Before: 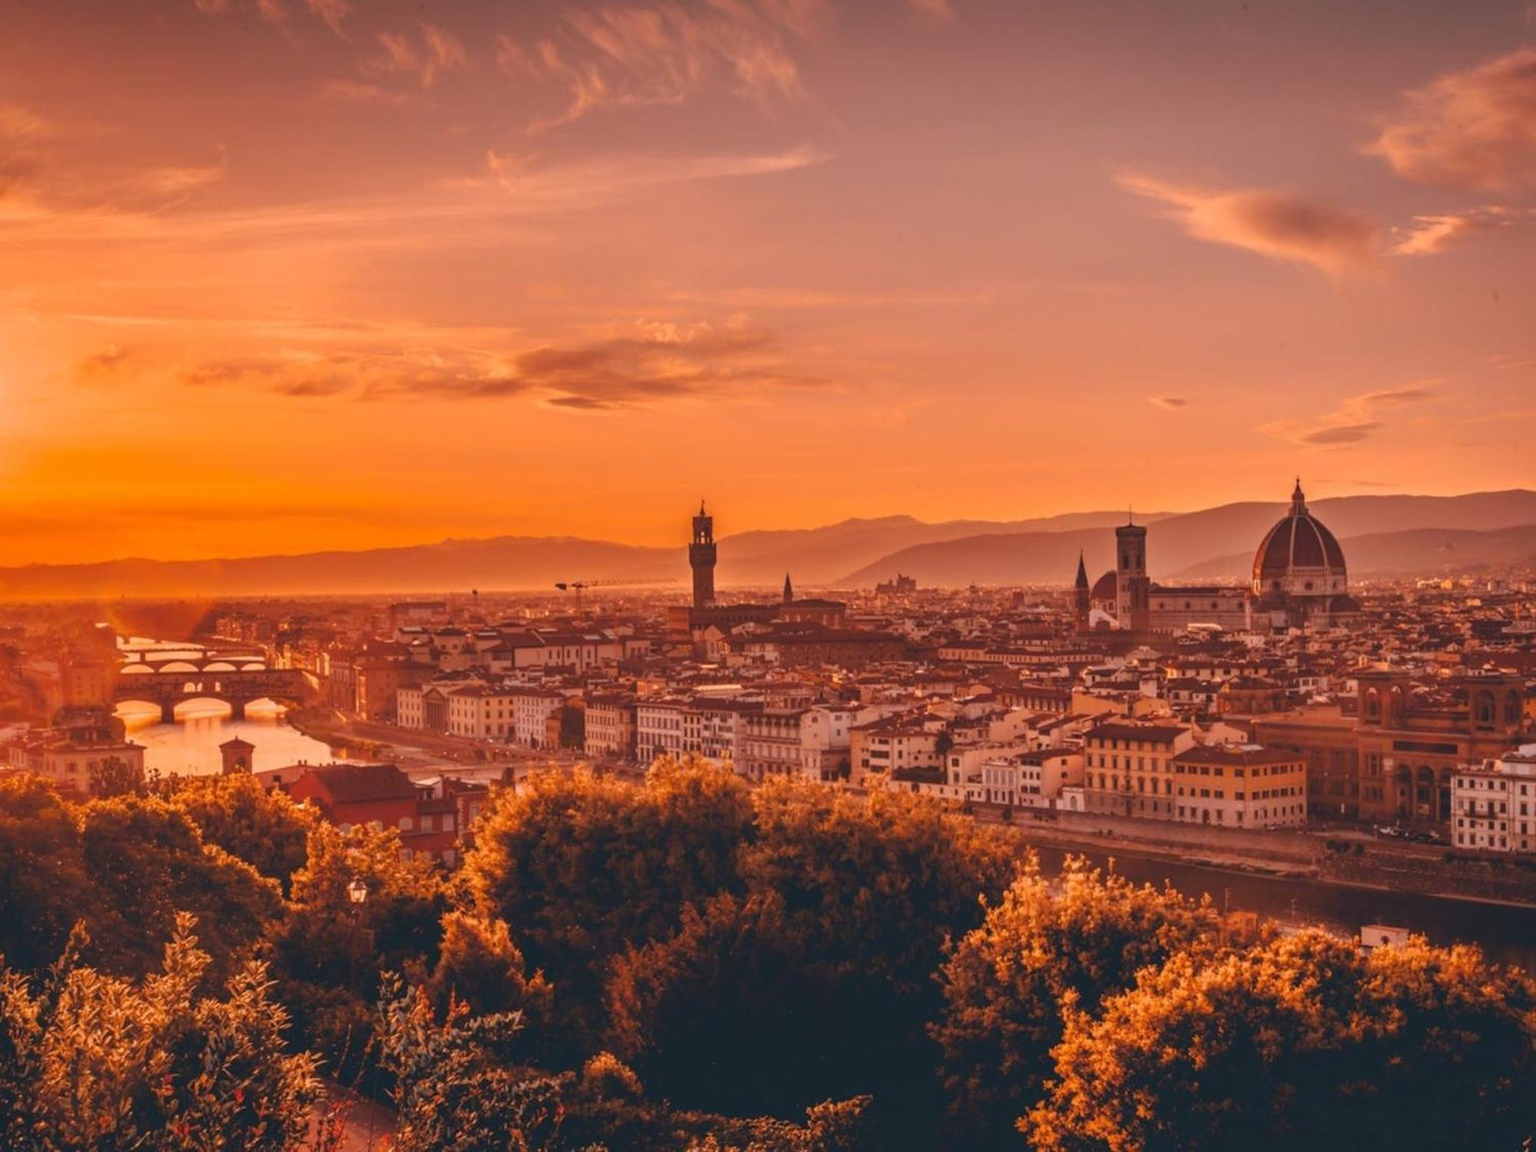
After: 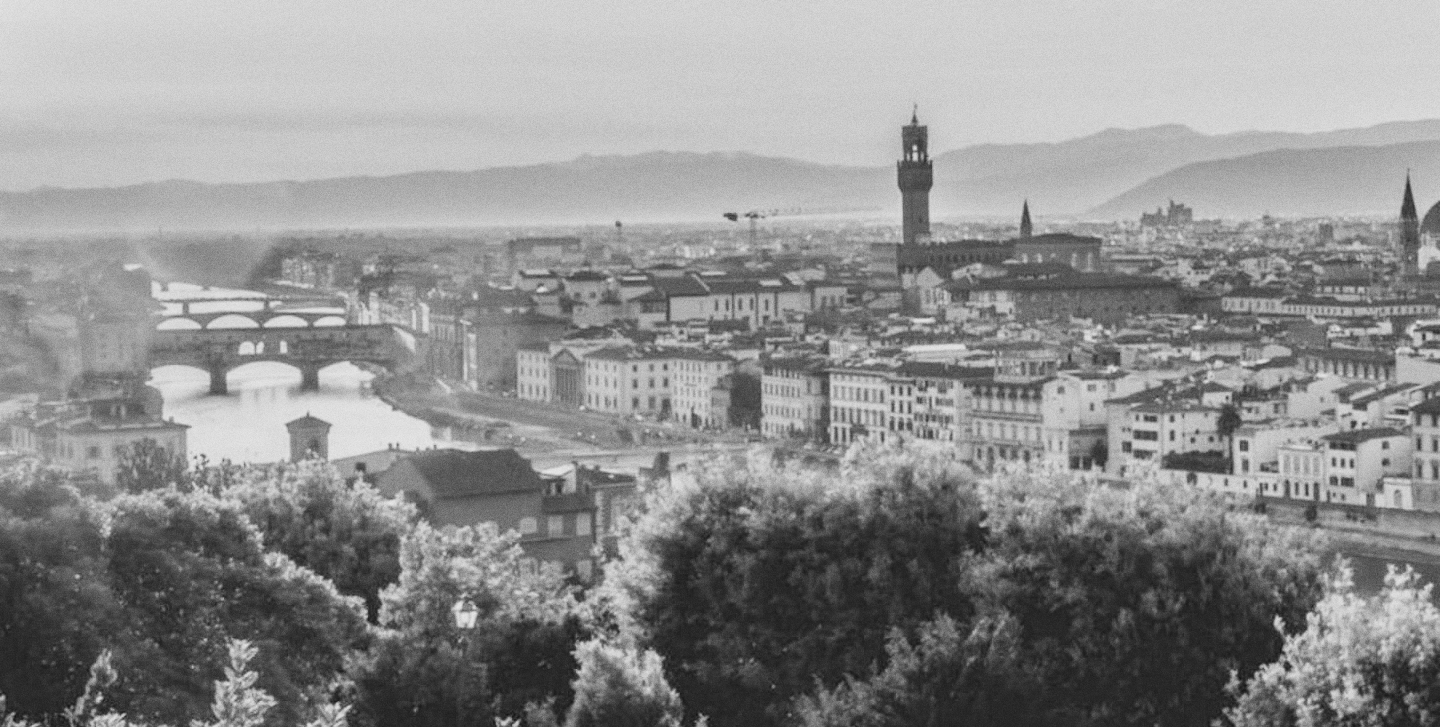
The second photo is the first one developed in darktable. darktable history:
sigmoid: skew -0.2, preserve hue 0%, red attenuation 0.1, red rotation 0.035, green attenuation 0.1, green rotation -0.017, blue attenuation 0.15, blue rotation -0.052, base primaries Rec2020
exposure: exposure 1.25 EV, compensate exposure bias true, compensate highlight preservation false
monochrome: on, module defaults
grain: coarseness 0.09 ISO
crop: top 36.498%, right 27.964%, bottom 14.995%
